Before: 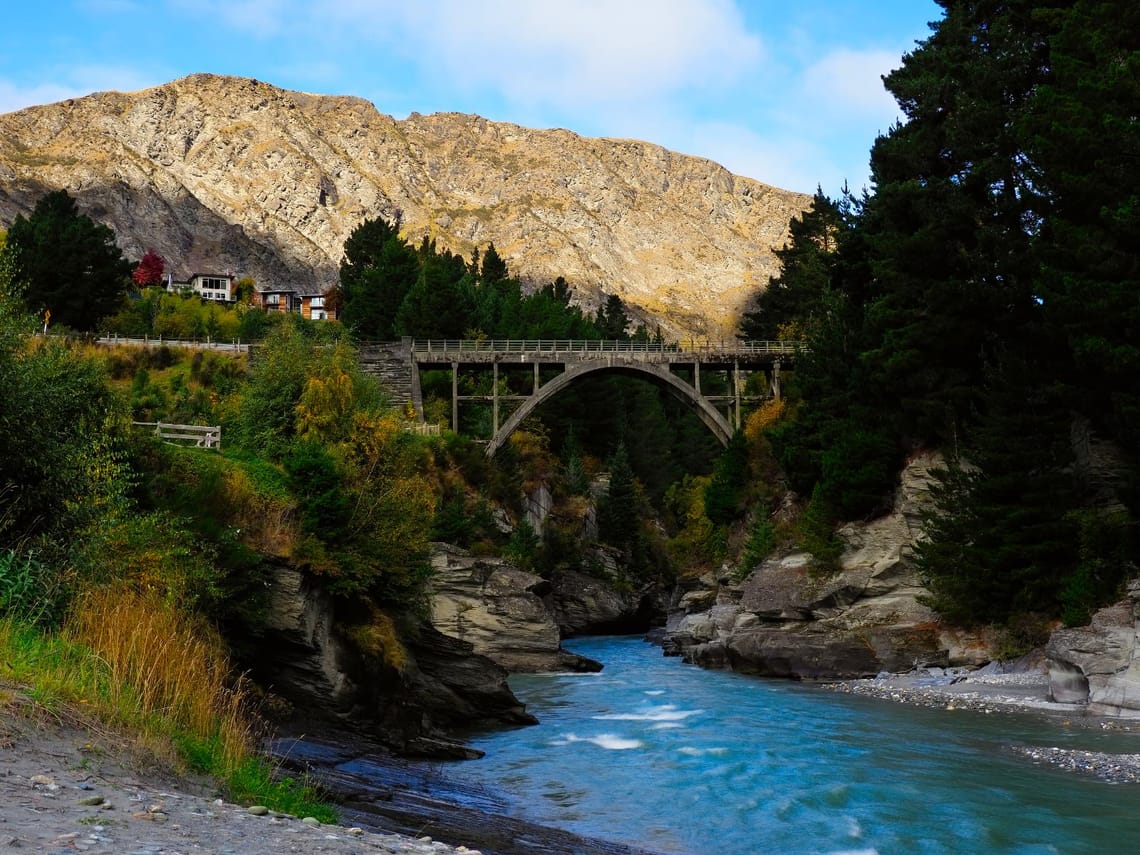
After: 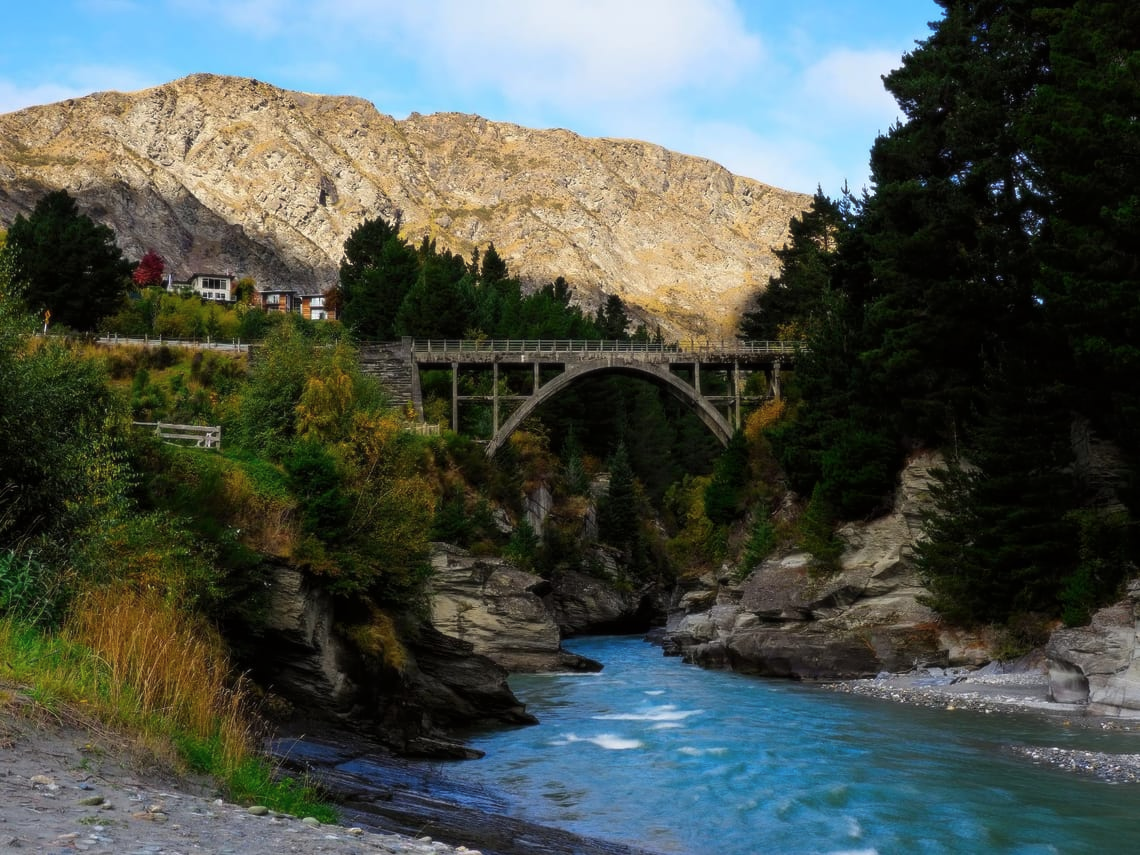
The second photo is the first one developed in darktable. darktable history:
soften: size 10%, saturation 50%, brightness 0.2 EV, mix 10%
tone equalizer: -8 EV -0.55 EV
